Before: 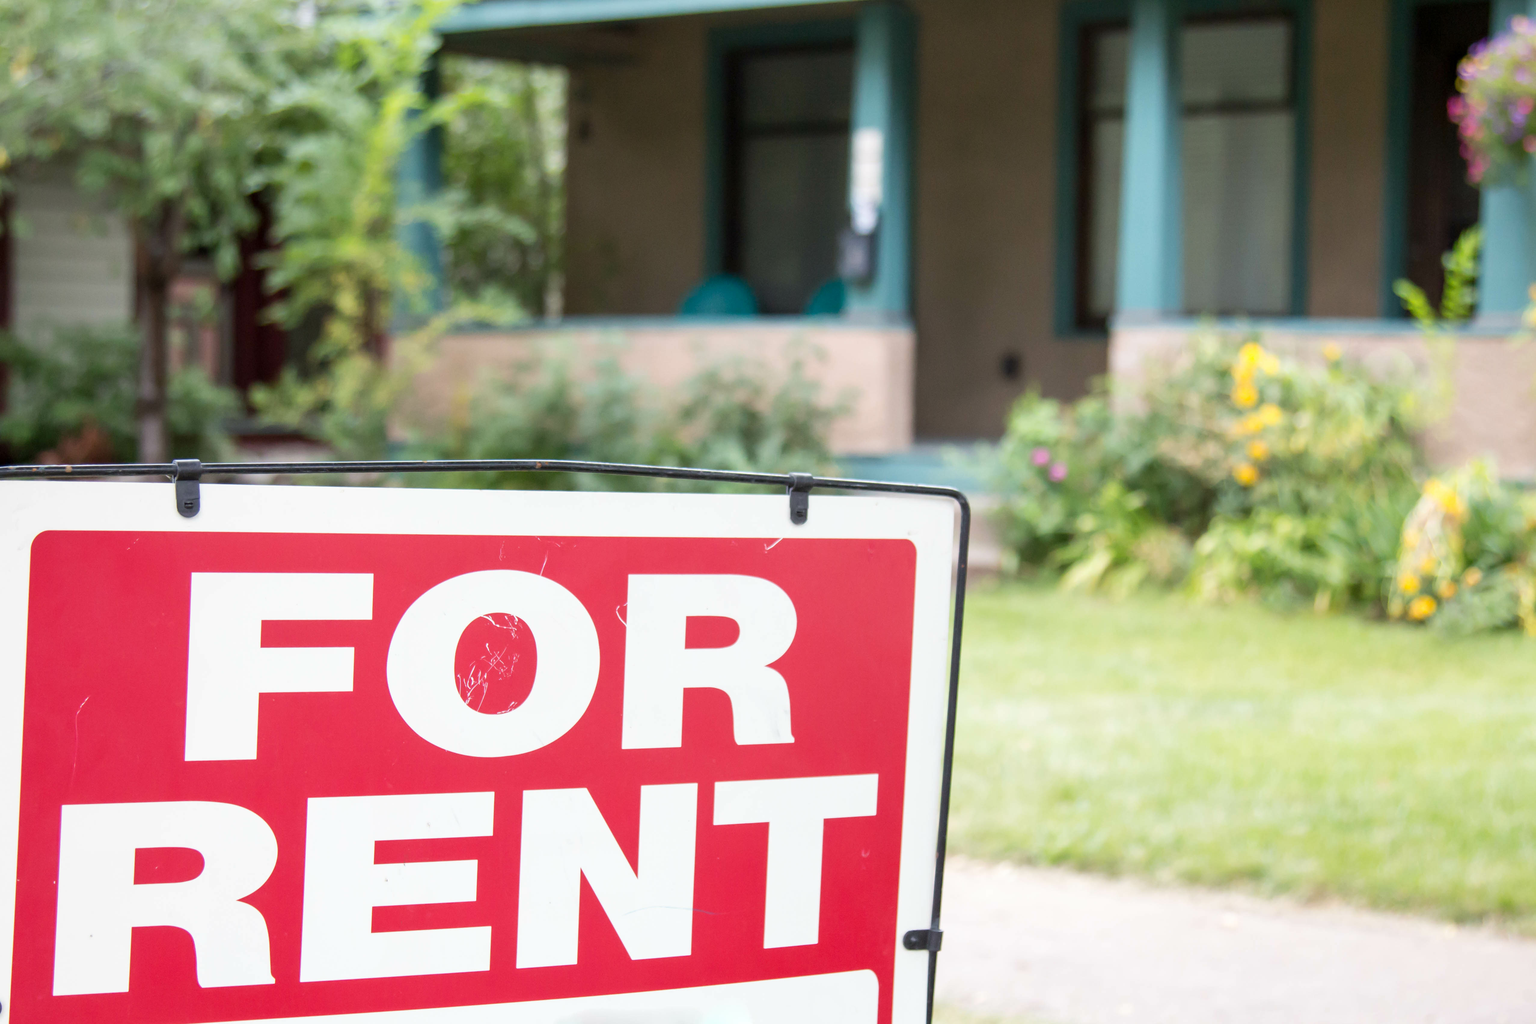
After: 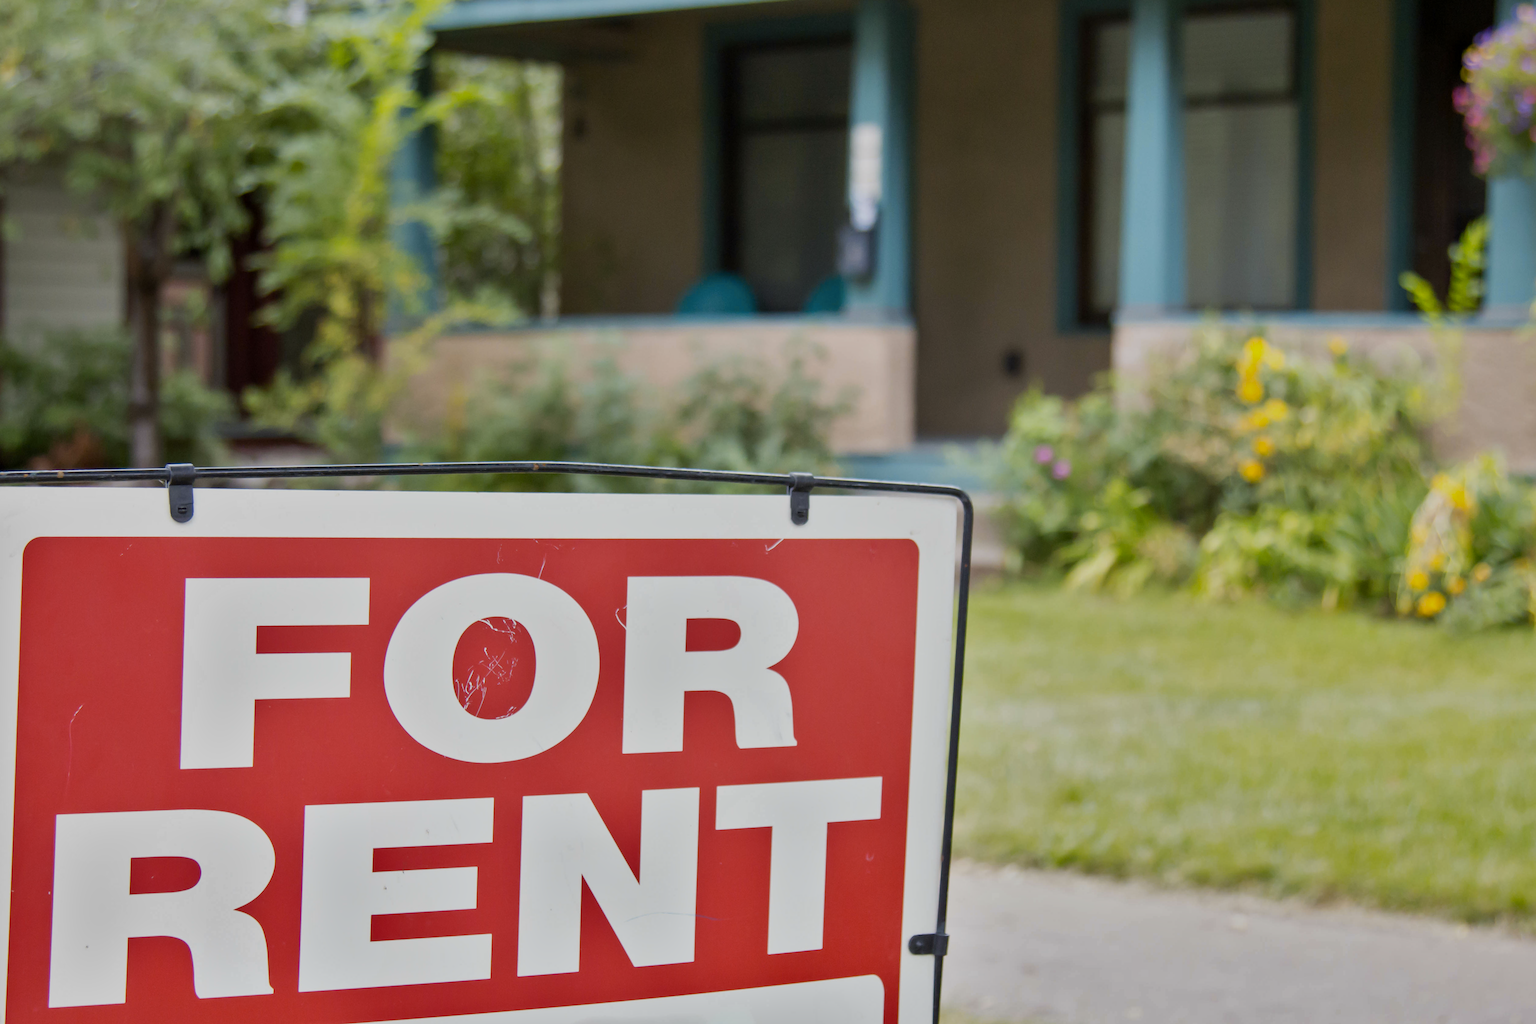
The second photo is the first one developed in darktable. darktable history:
rotate and perspective: rotation -0.45°, automatic cropping original format, crop left 0.008, crop right 0.992, crop top 0.012, crop bottom 0.988
color contrast: green-magenta contrast 0.85, blue-yellow contrast 1.25, unbound 0
exposure: exposure -0.582 EV, compensate highlight preservation false
shadows and highlights: radius 108.52, shadows 23.73, highlights -59.32, low approximation 0.01, soften with gaussian
